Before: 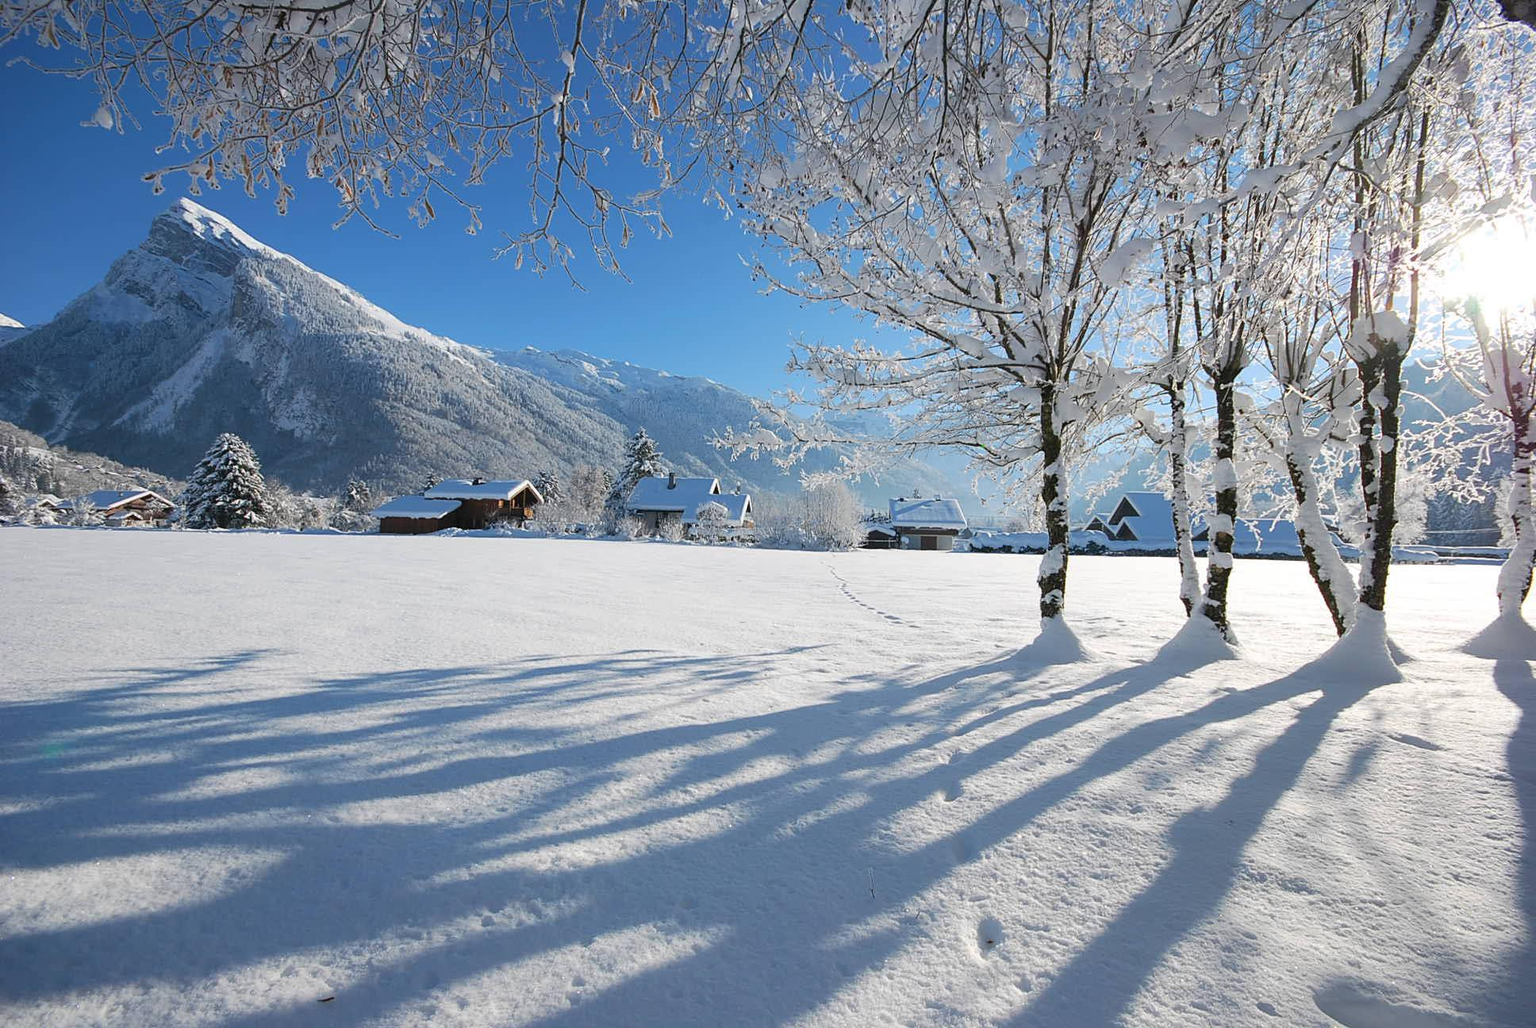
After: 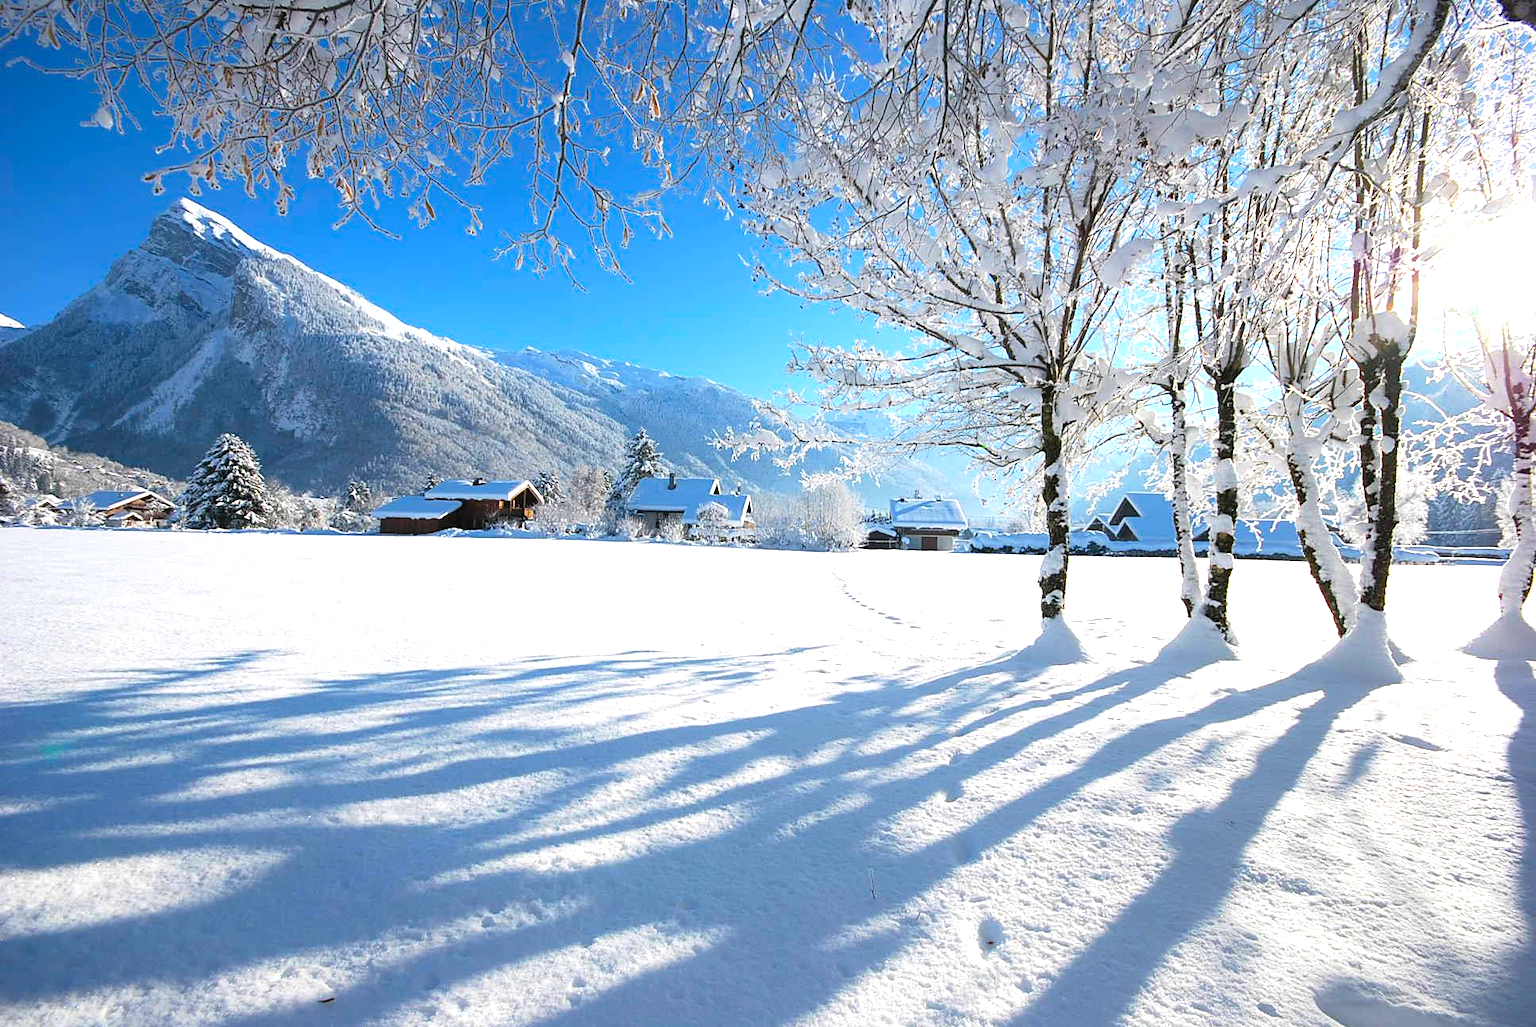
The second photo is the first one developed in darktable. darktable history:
color balance rgb: perceptual saturation grading › global saturation 19.608%, global vibrance 19.745%
tone equalizer: -8 EV -0.735 EV, -7 EV -0.706 EV, -6 EV -0.61 EV, -5 EV -0.389 EV, -3 EV 0.402 EV, -2 EV 0.6 EV, -1 EV 0.682 EV, +0 EV 0.781 EV
